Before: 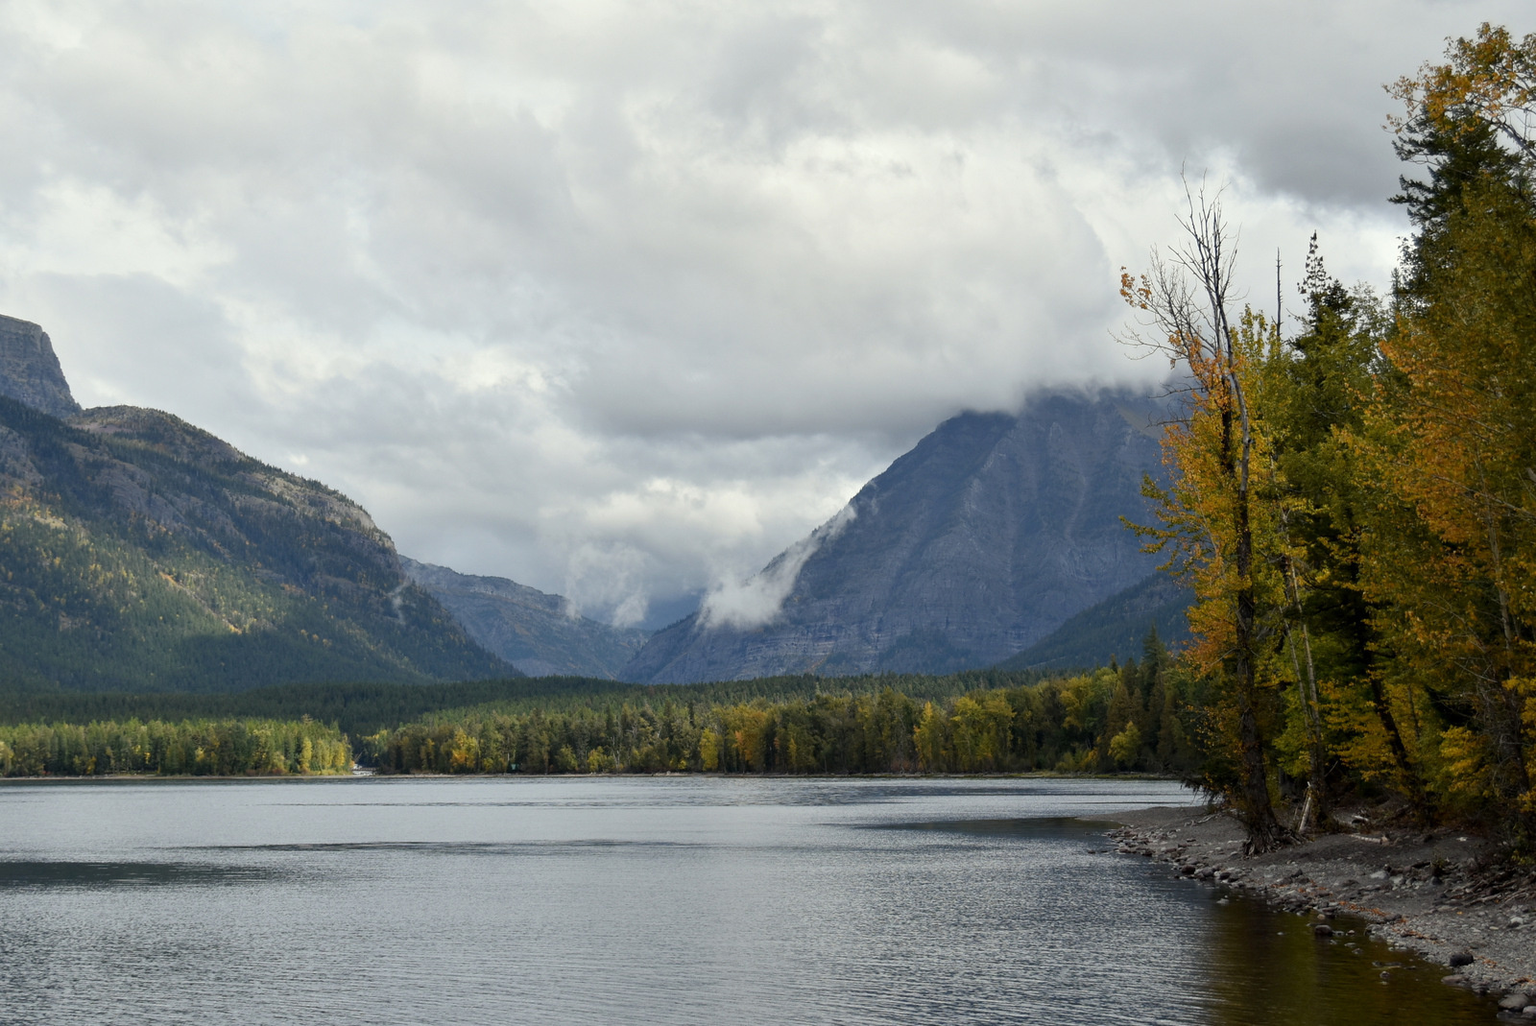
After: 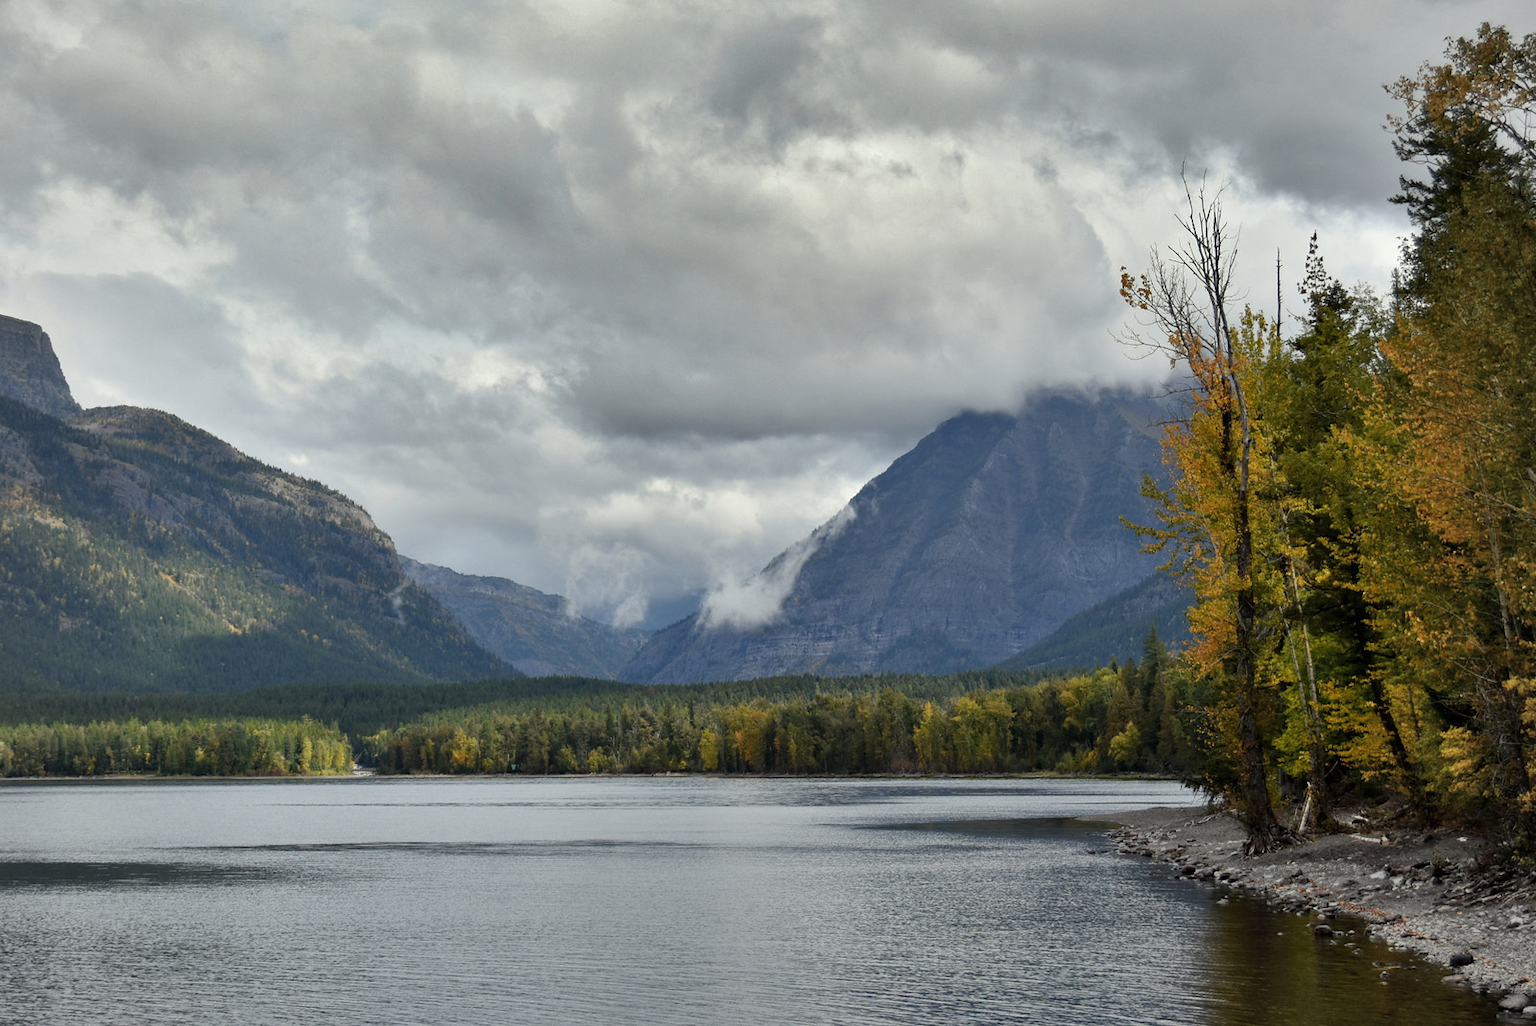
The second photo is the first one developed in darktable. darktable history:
vignetting: fall-off radius 61.09%, brightness -0.159
shadows and highlights: radius 101.2, shadows 50.69, highlights -65.62, soften with gaussian
